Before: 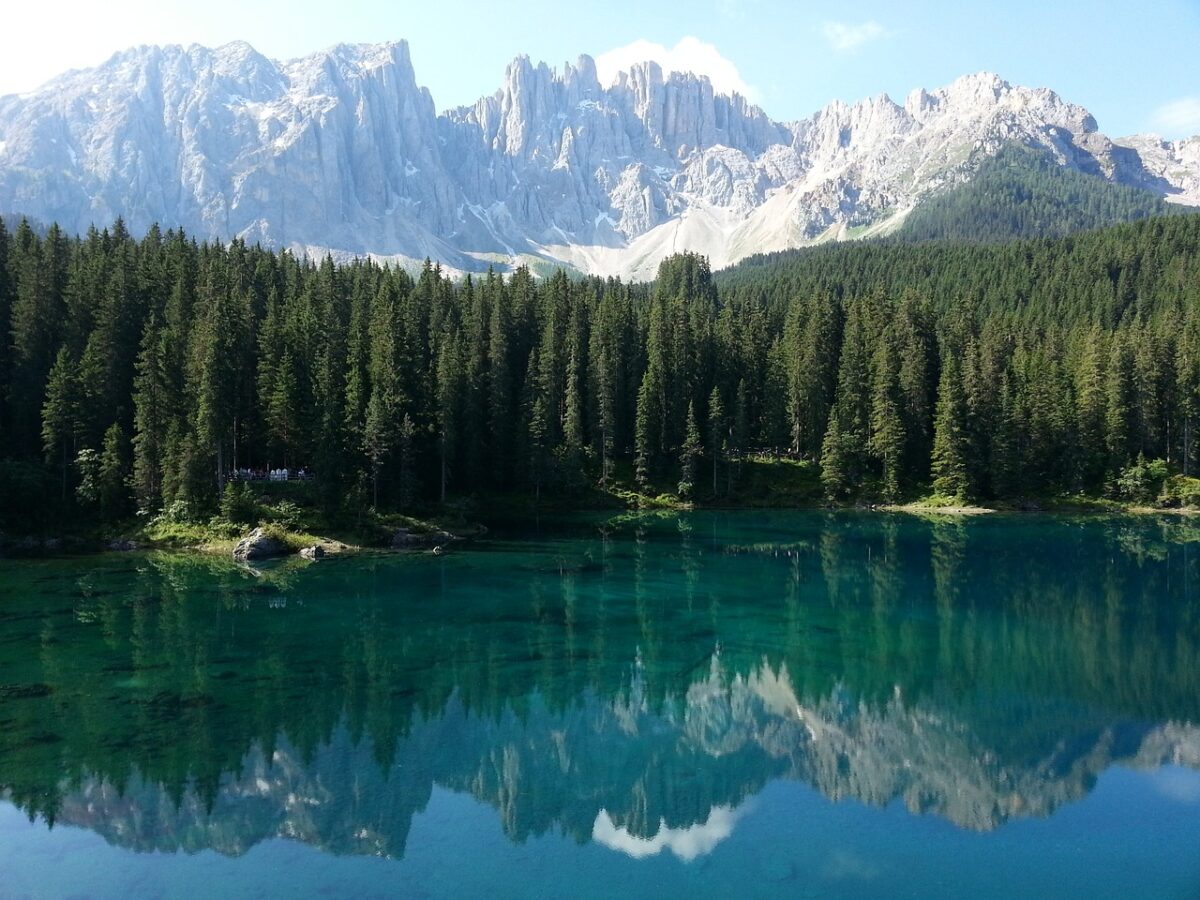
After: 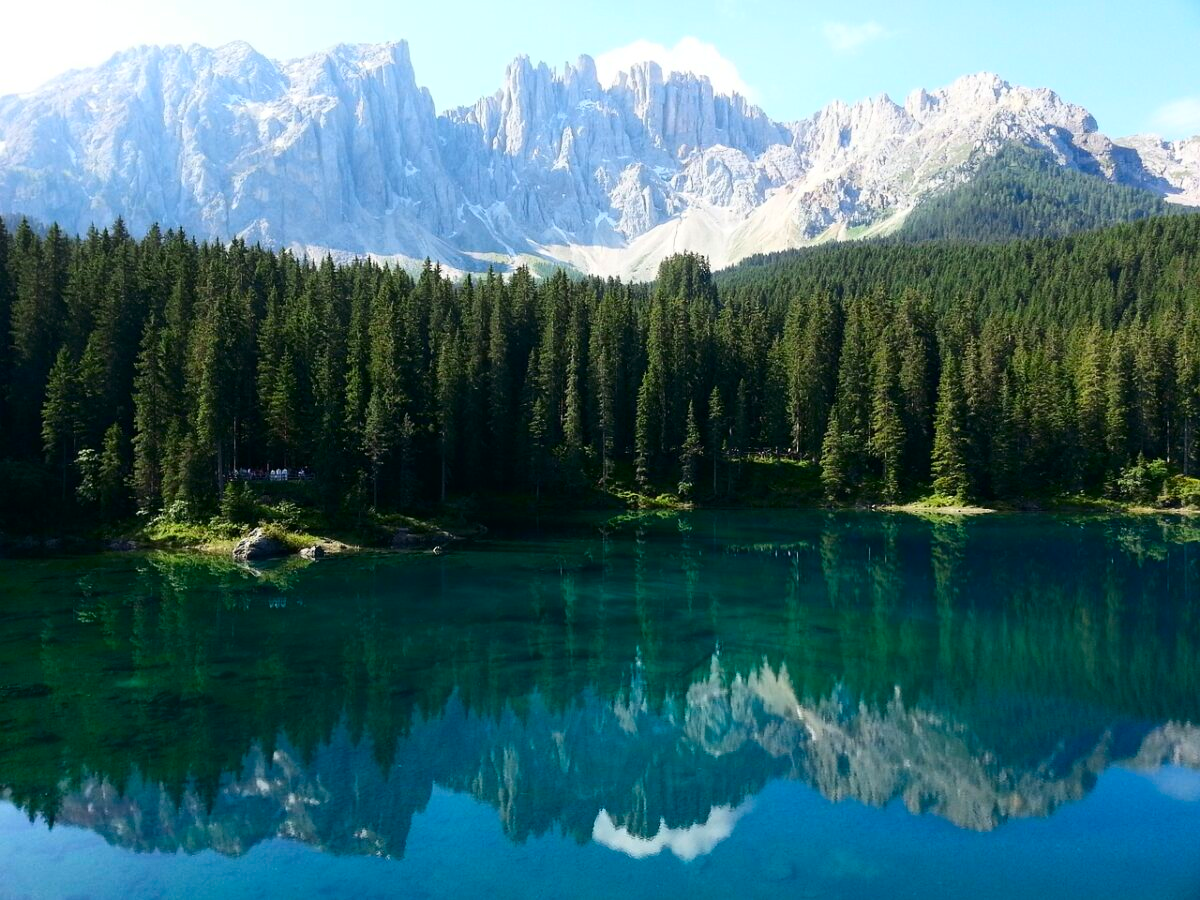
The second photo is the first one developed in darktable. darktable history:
contrast brightness saturation: contrast 0.168, saturation 0.328
